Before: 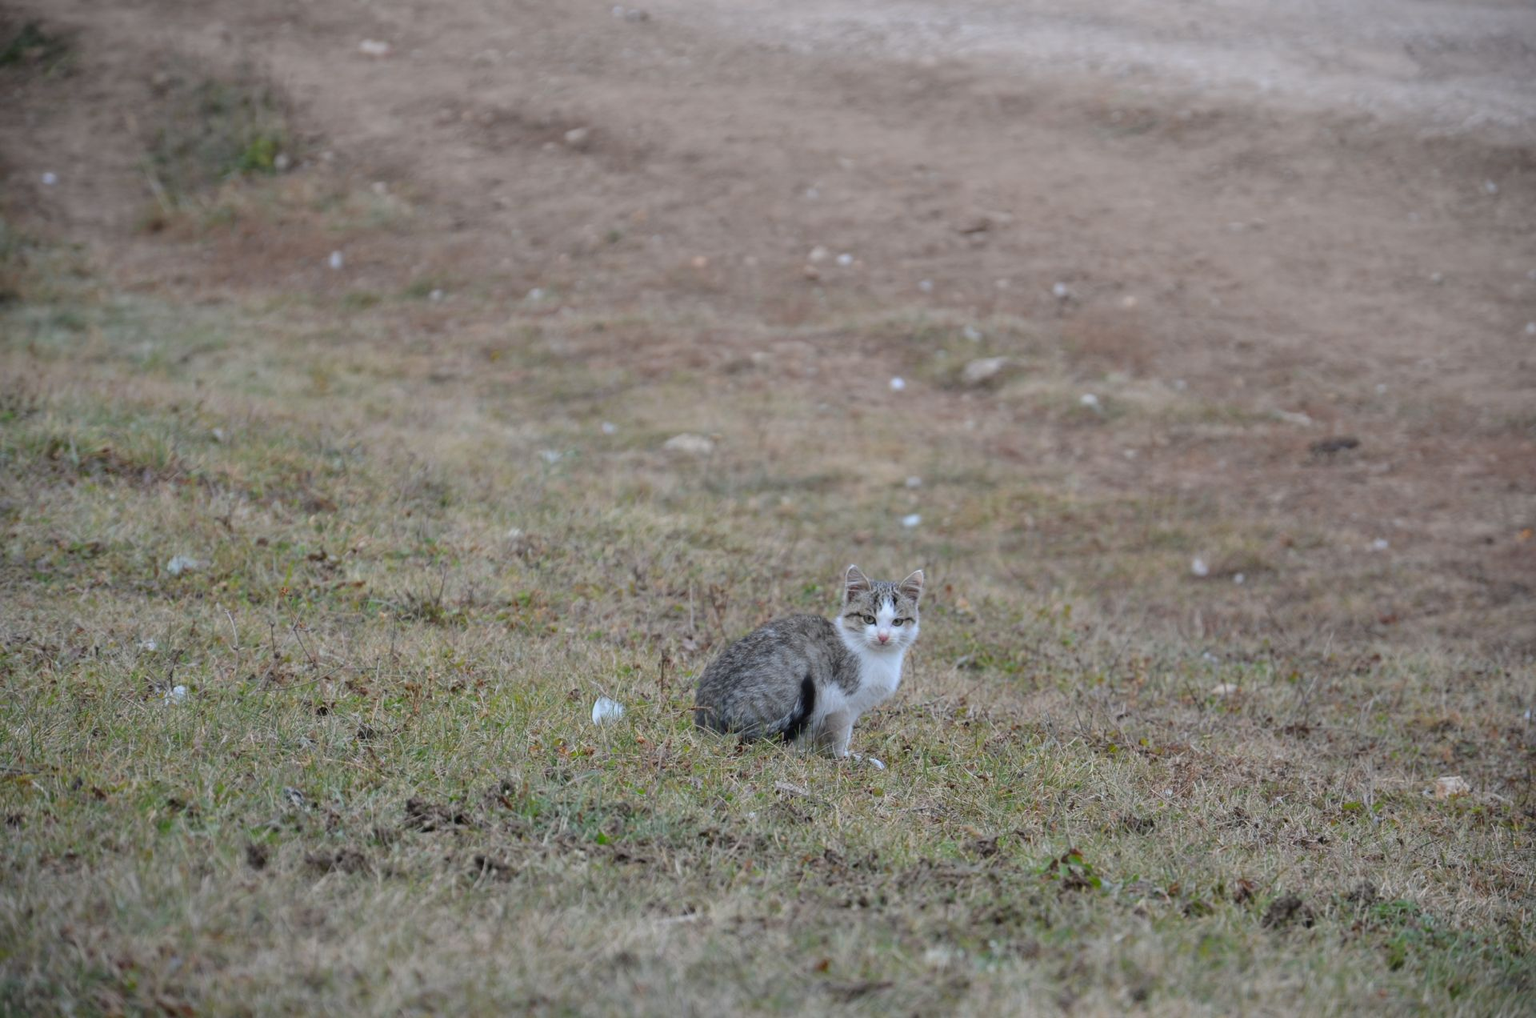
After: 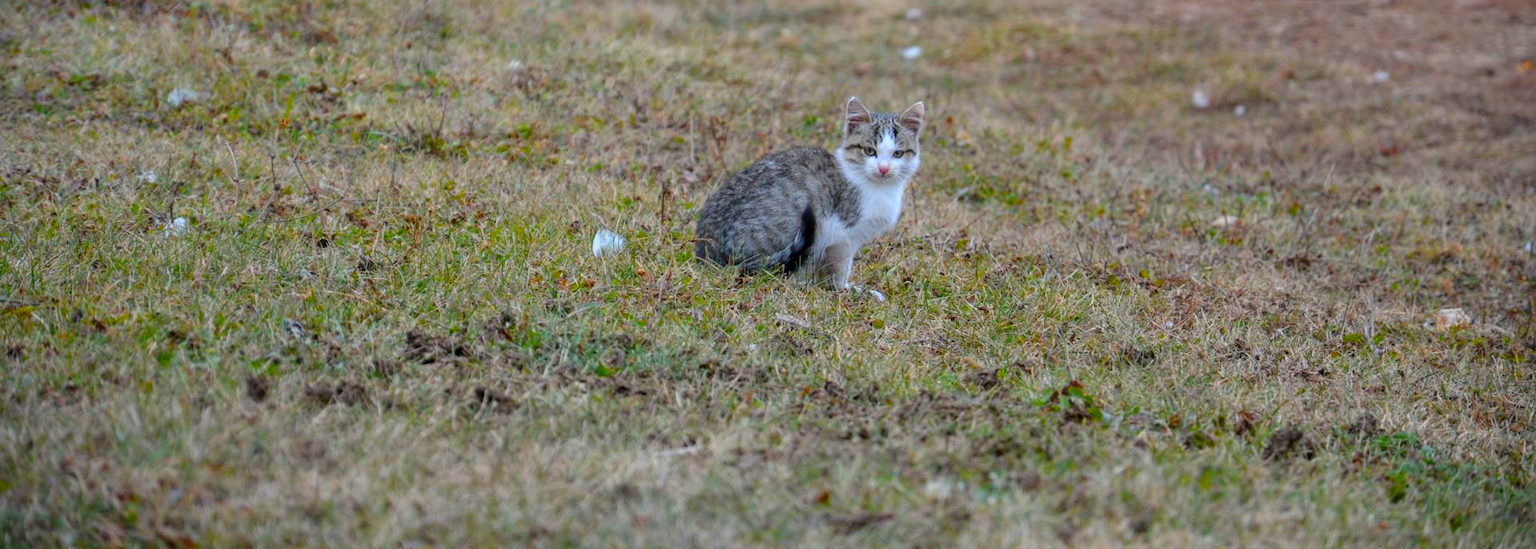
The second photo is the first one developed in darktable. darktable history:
local contrast: on, module defaults
color balance rgb: power › hue 208.68°, linear chroma grading › shadows -29.992%, linear chroma grading › global chroma 34.74%, perceptual saturation grading › global saturation 27.878%, perceptual saturation grading › highlights -25.502%, perceptual saturation grading › mid-tones 25.166%, perceptual saturation grading › shadows 50.179%
exposure: compensate exposure bias true, compensate highlight preservation false
crop and rotate: top 46.021%, right 0.007%
